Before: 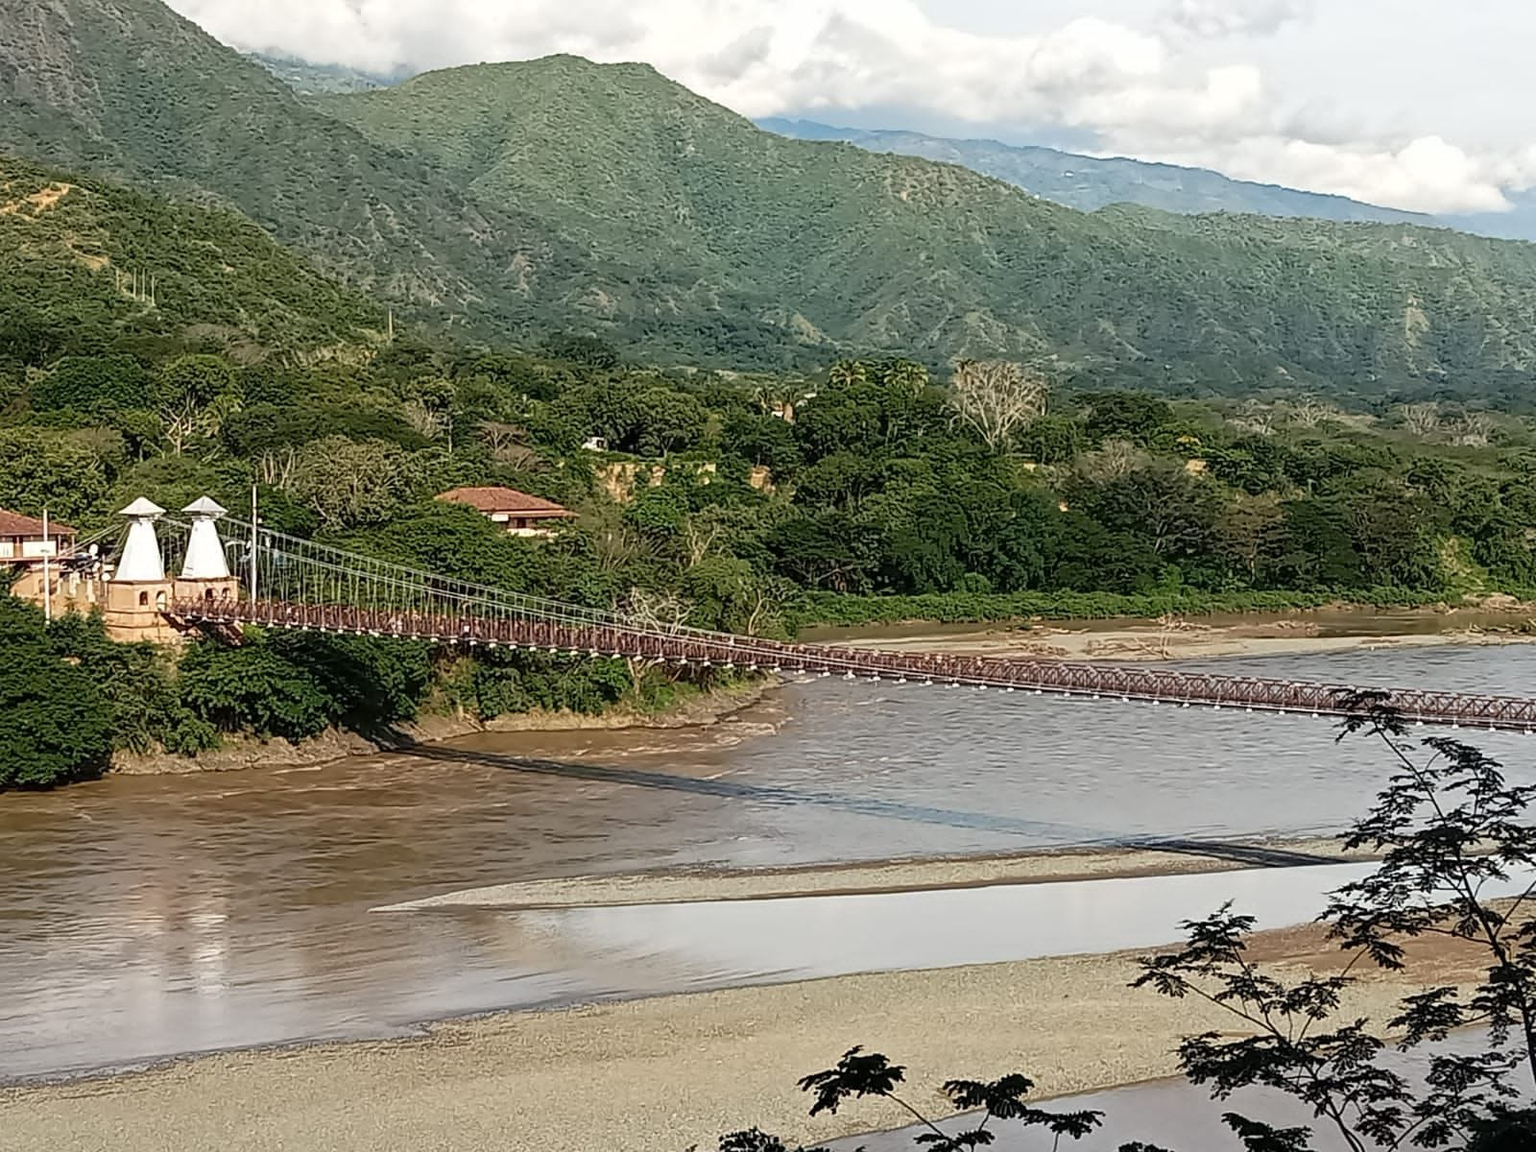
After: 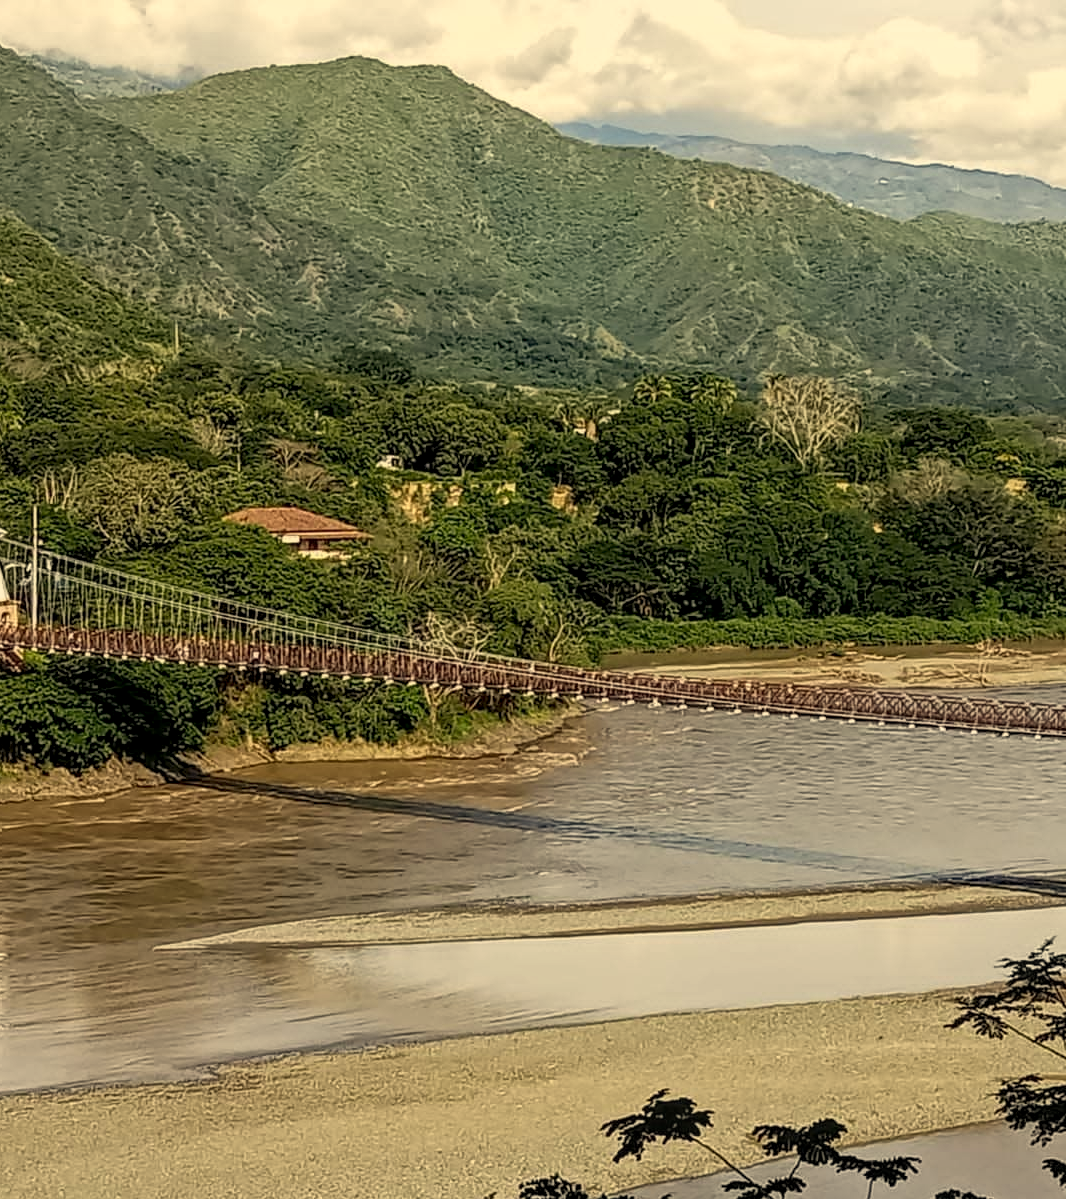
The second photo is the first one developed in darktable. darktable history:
crop and rotate: left 14.436%, right 18.898%
exposure: exposure -0.157 EV, compensate highlight preservation false
local contrast: detail 130%
color correction: highlights a* 2.72, highlights b* 22.8
